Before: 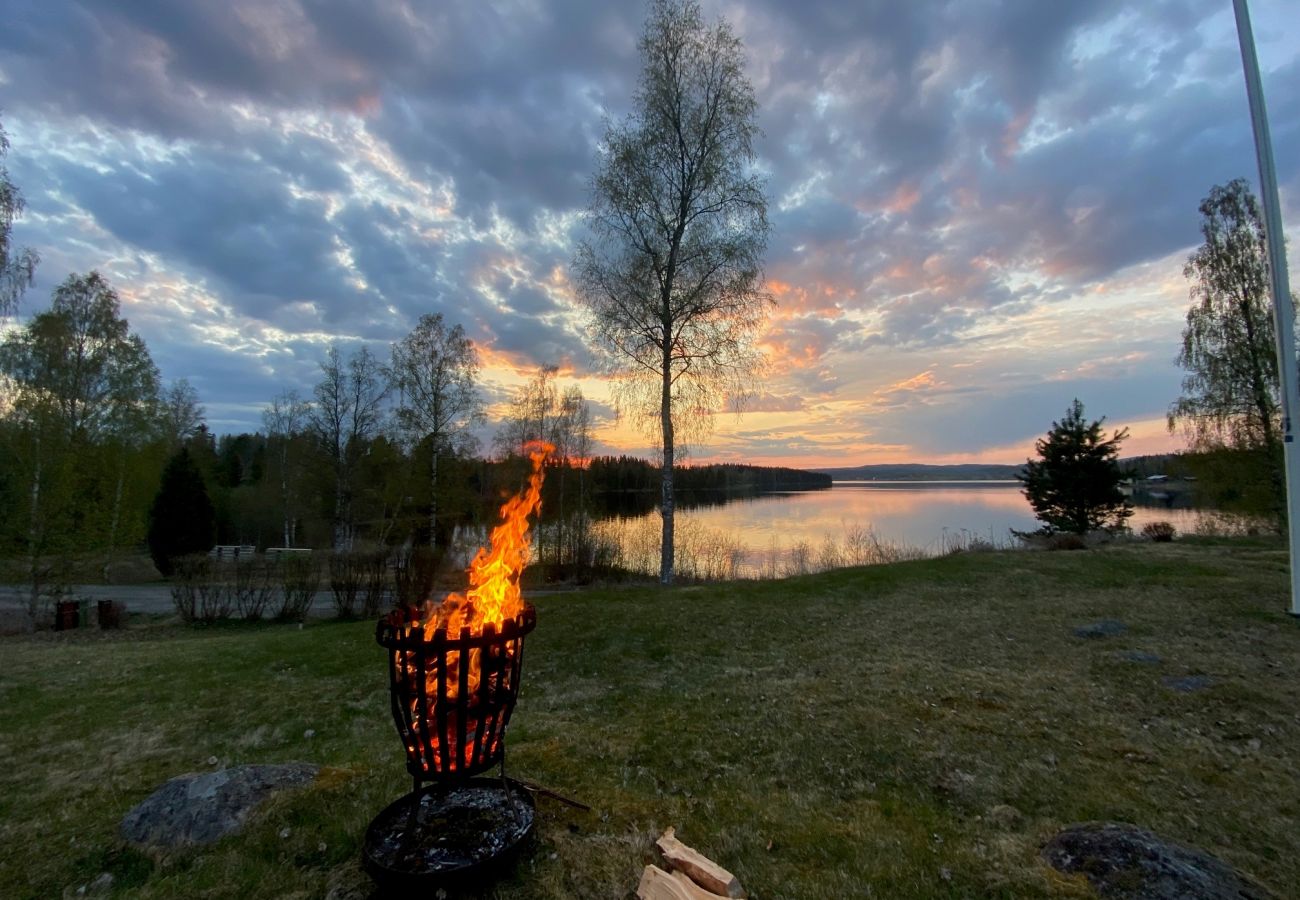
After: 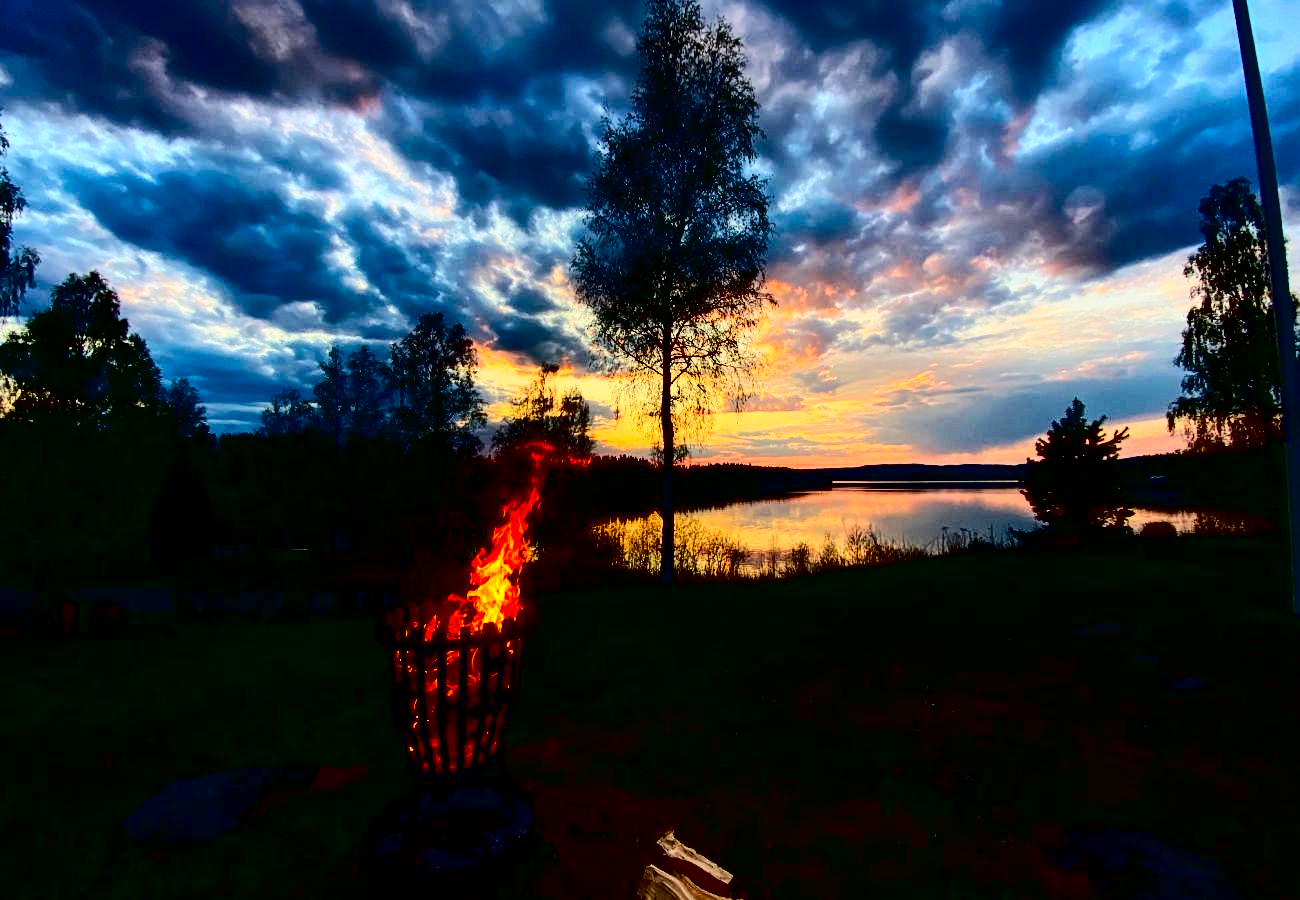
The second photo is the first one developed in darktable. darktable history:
tone equalizer: edges refinement/feathering 500, mask exposure compensation -1.57 EV, preserve details no
contrast brightness saturation: contrast 0.756, brightness -0.992, saturation 0.992
